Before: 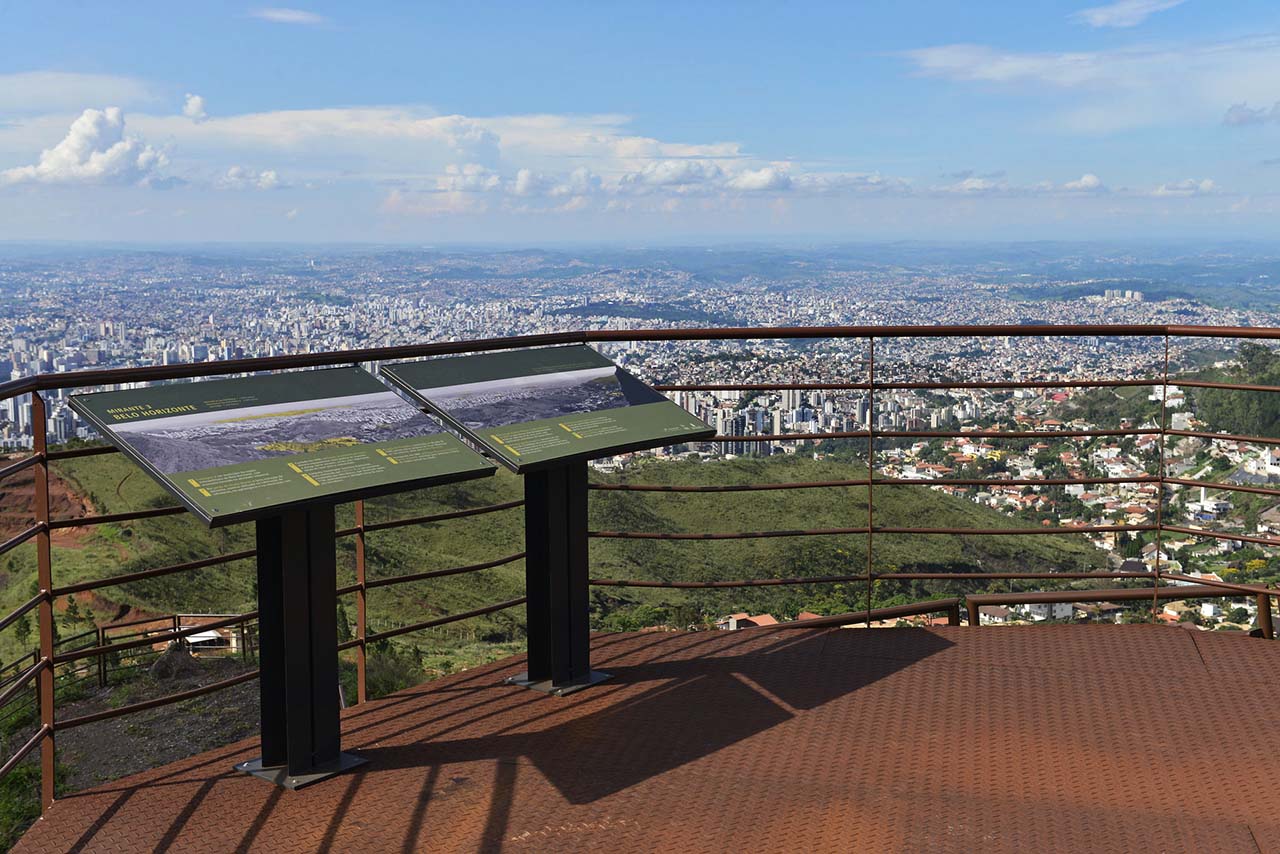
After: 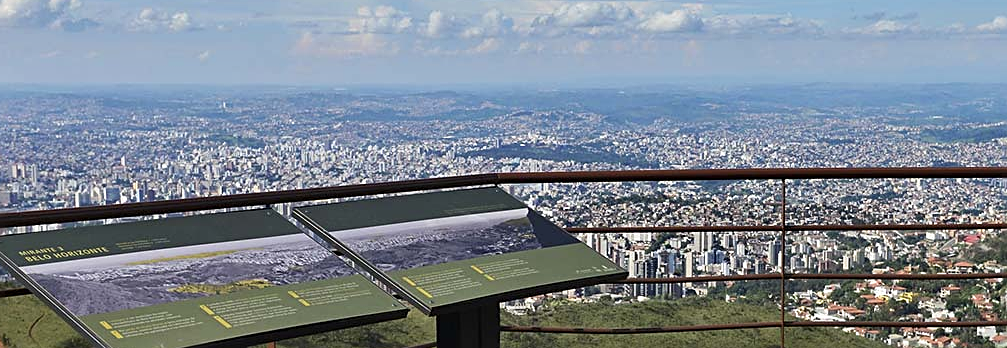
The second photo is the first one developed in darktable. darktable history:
crop: left 6.904%, top 18.589%, right 14.359%, bottom 40.548%
sharpen: amount 0.492
shadows and highlights: low approximation 0.01, soften with gaussian
